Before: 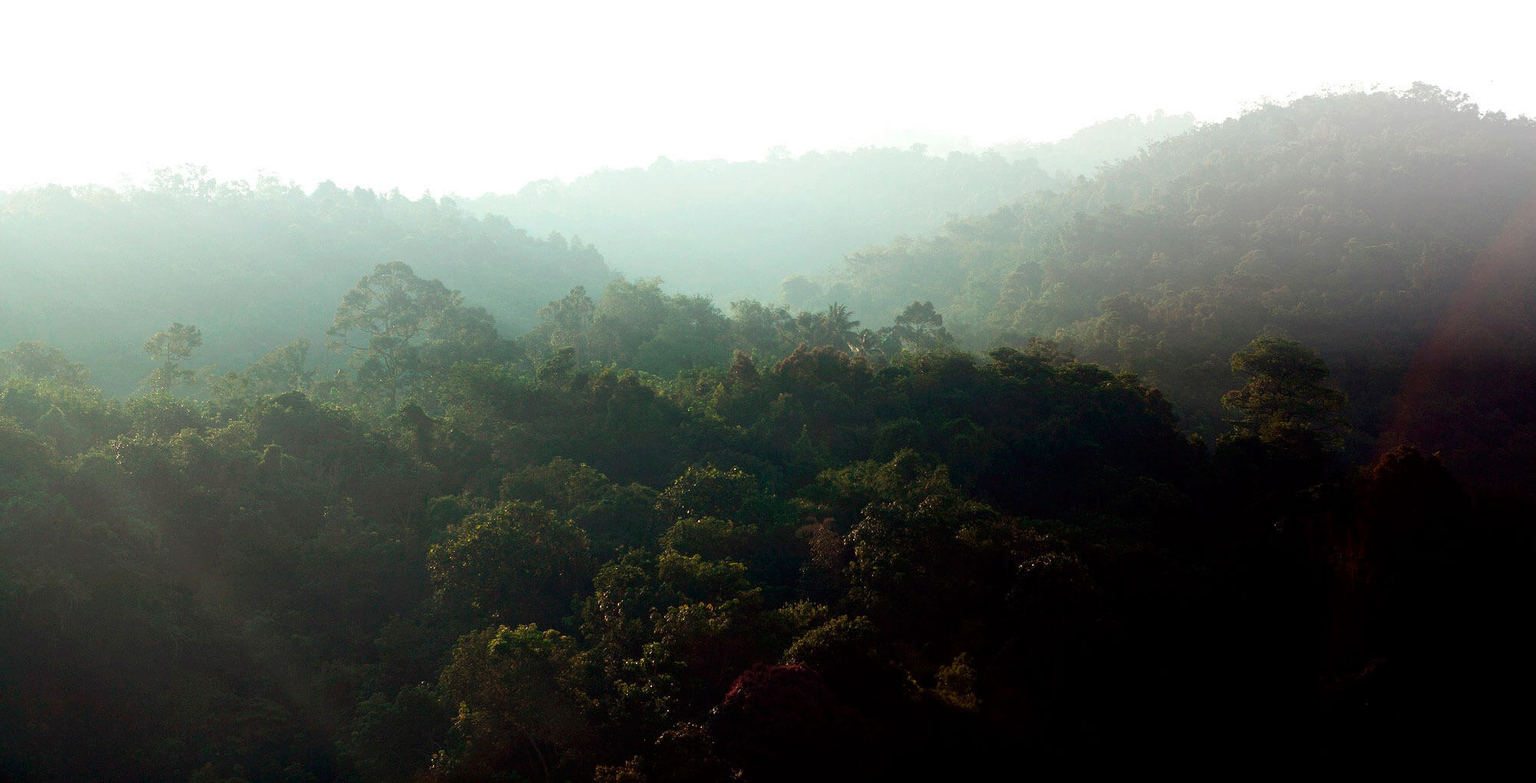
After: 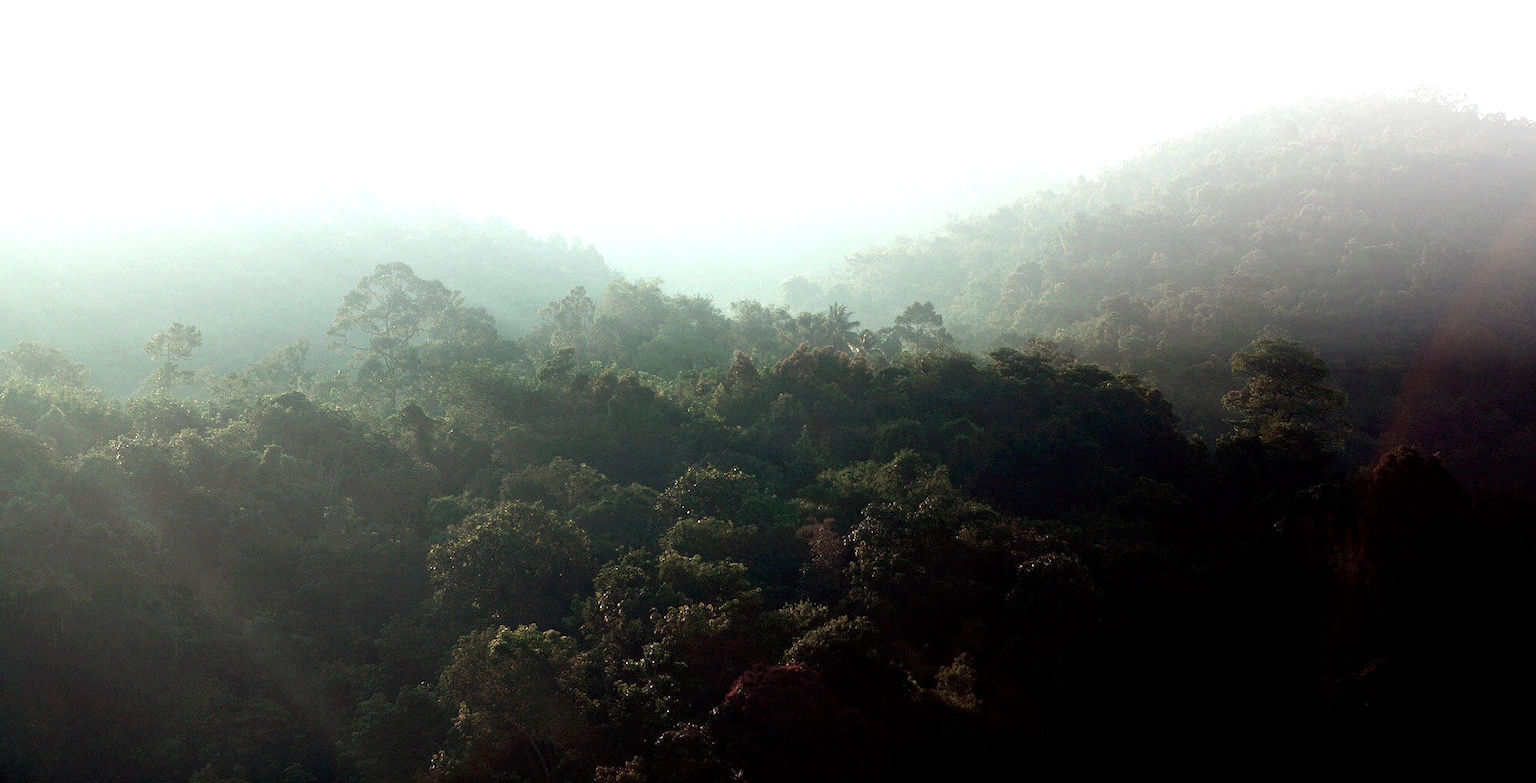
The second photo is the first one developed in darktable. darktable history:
exposure: exposure 0.6 EV, compensate highlight preservation false
color balance: input saturation 100.43%, contrast fulcrum 14.22%, output saturation 70.41%
